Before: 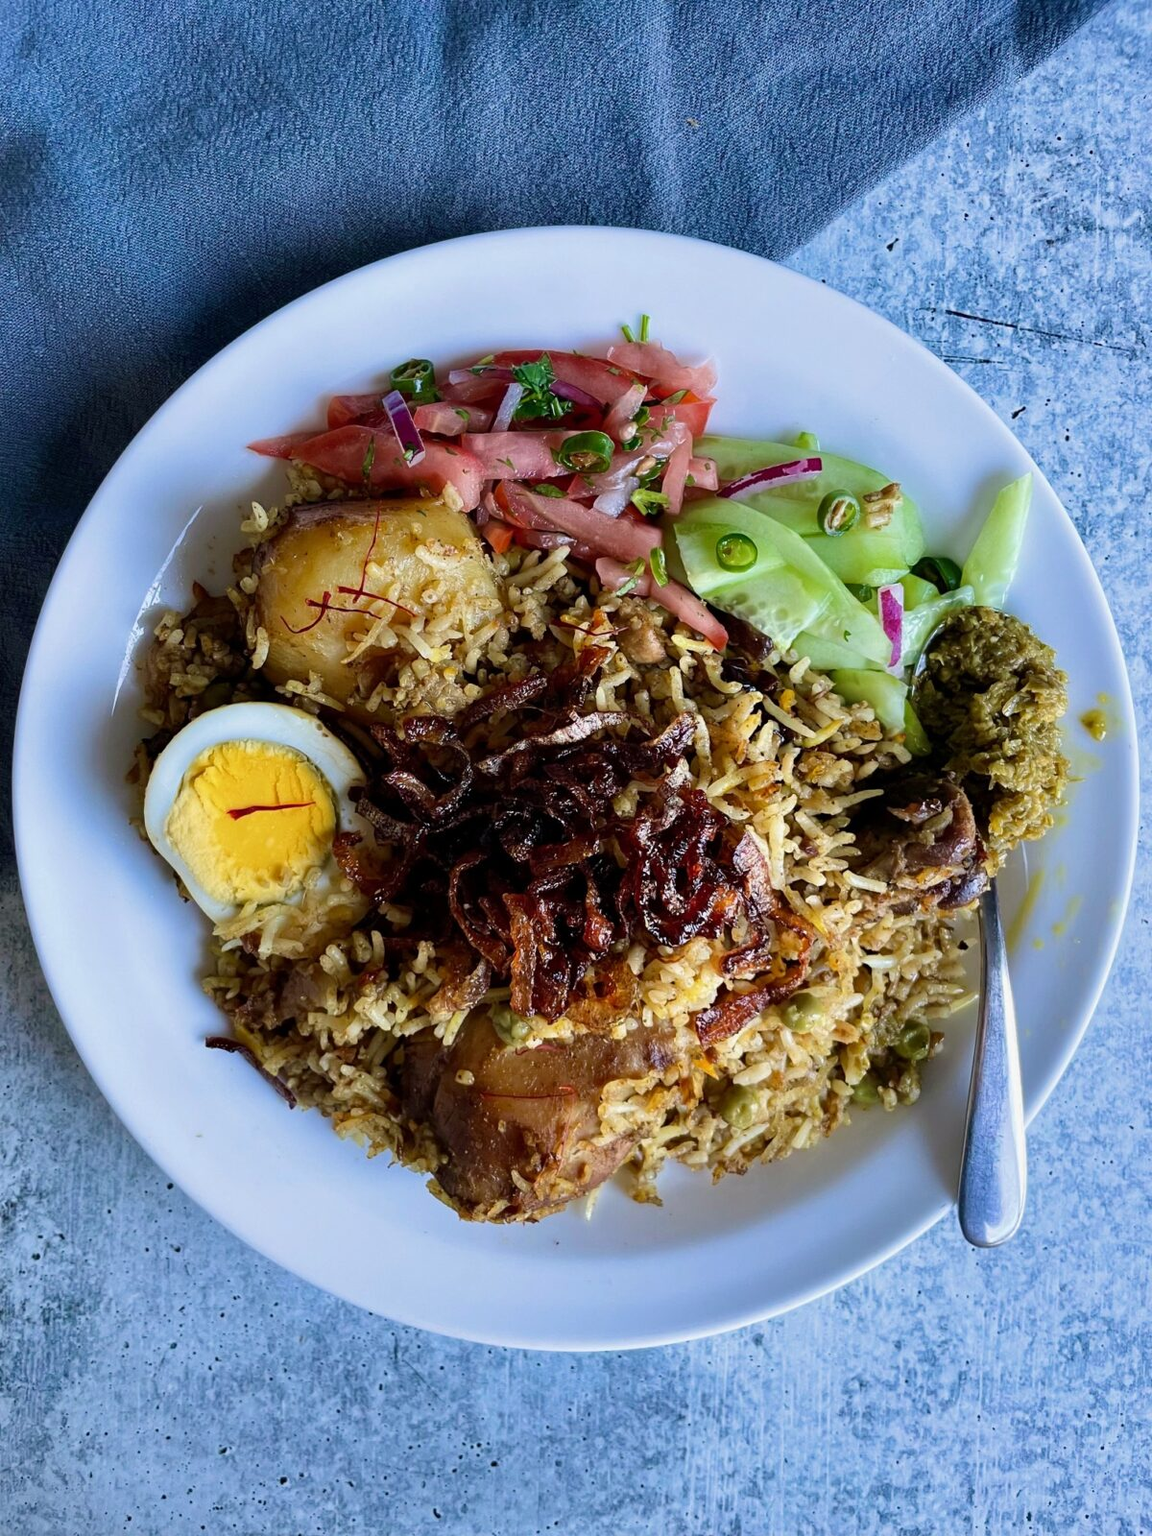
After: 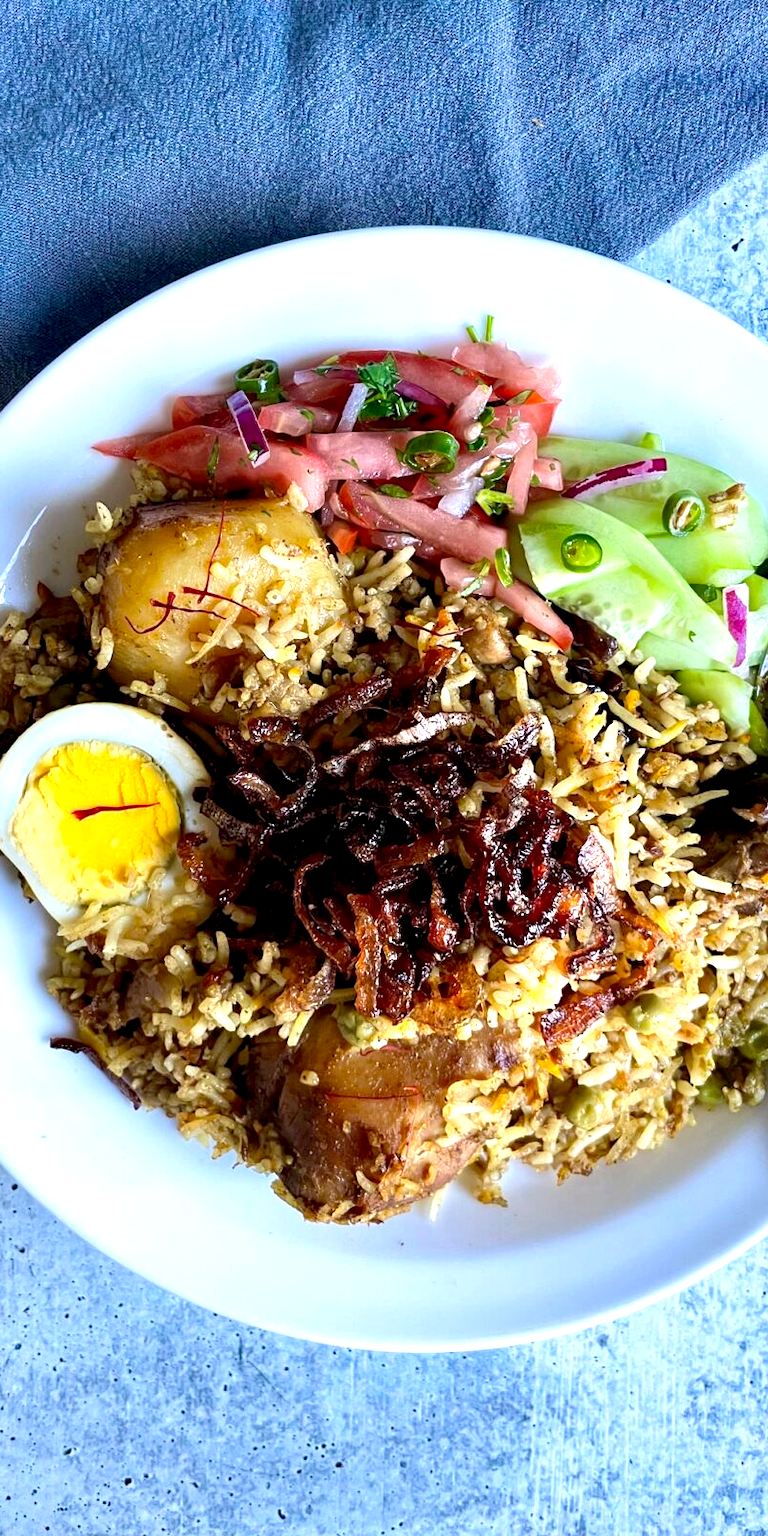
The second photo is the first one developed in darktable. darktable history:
crop and rotate: left 13.537%, right 19.796%
exposure: black level correction 0, exposure 0.9 EV, compensate exposure bias true, compensate highlight preservation false
tone equalizer: on, module defaults
